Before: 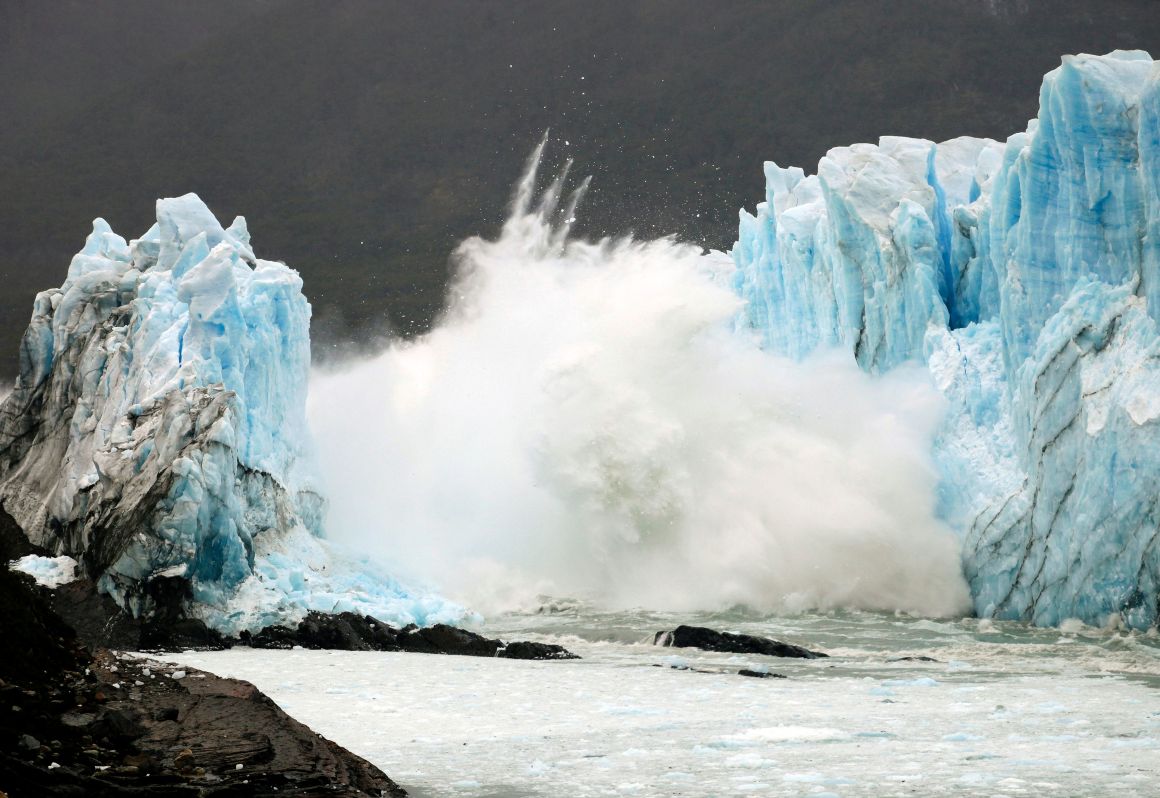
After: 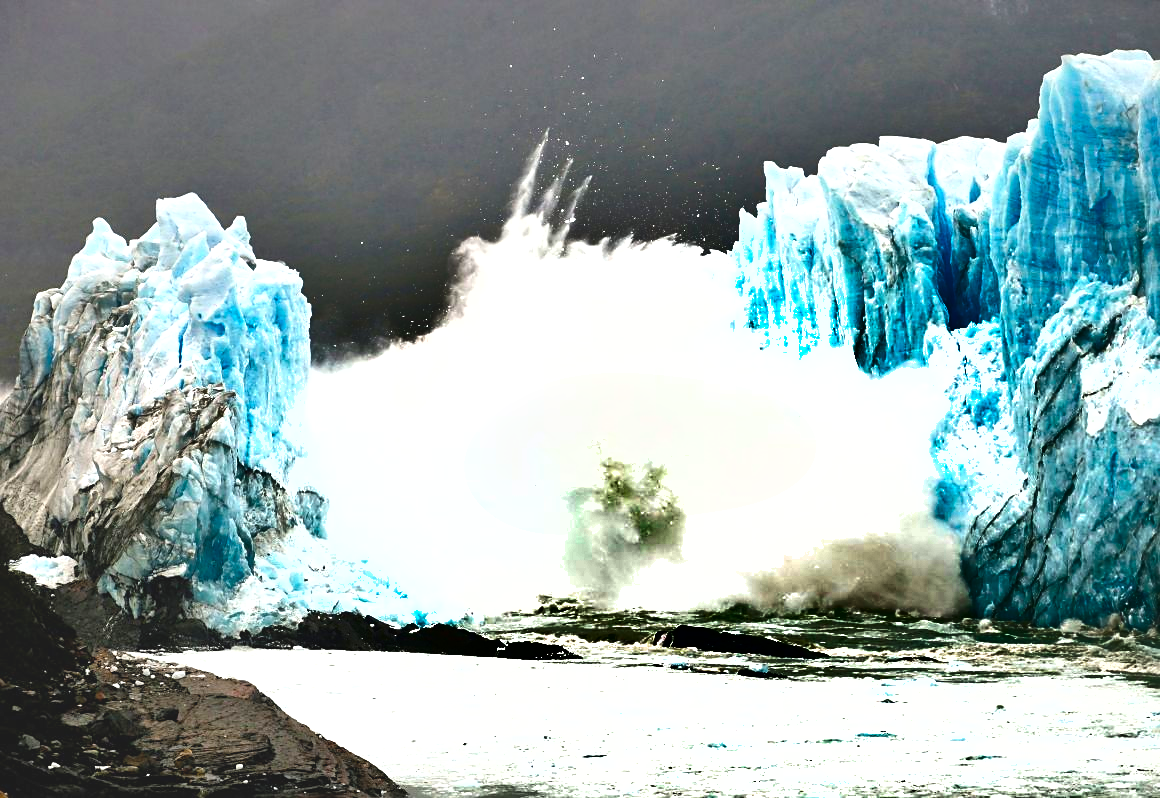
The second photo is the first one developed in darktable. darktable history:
sharpen: radius 1.864, amount 0.398, threshold 1.271
color balance rgb: perceptual saturation grading › global saturation 25%, global vibrance 20%
contrast brightness saturation: contrast -0.15, brightness 0.05, saturation -0.12
shadows and highlights: shadows 20.91, highlights -82.73, soften with gaussian
exposure: black level correction 0, exposure 1 EV, compensate exposure bias true, compensate highlight preservation false
